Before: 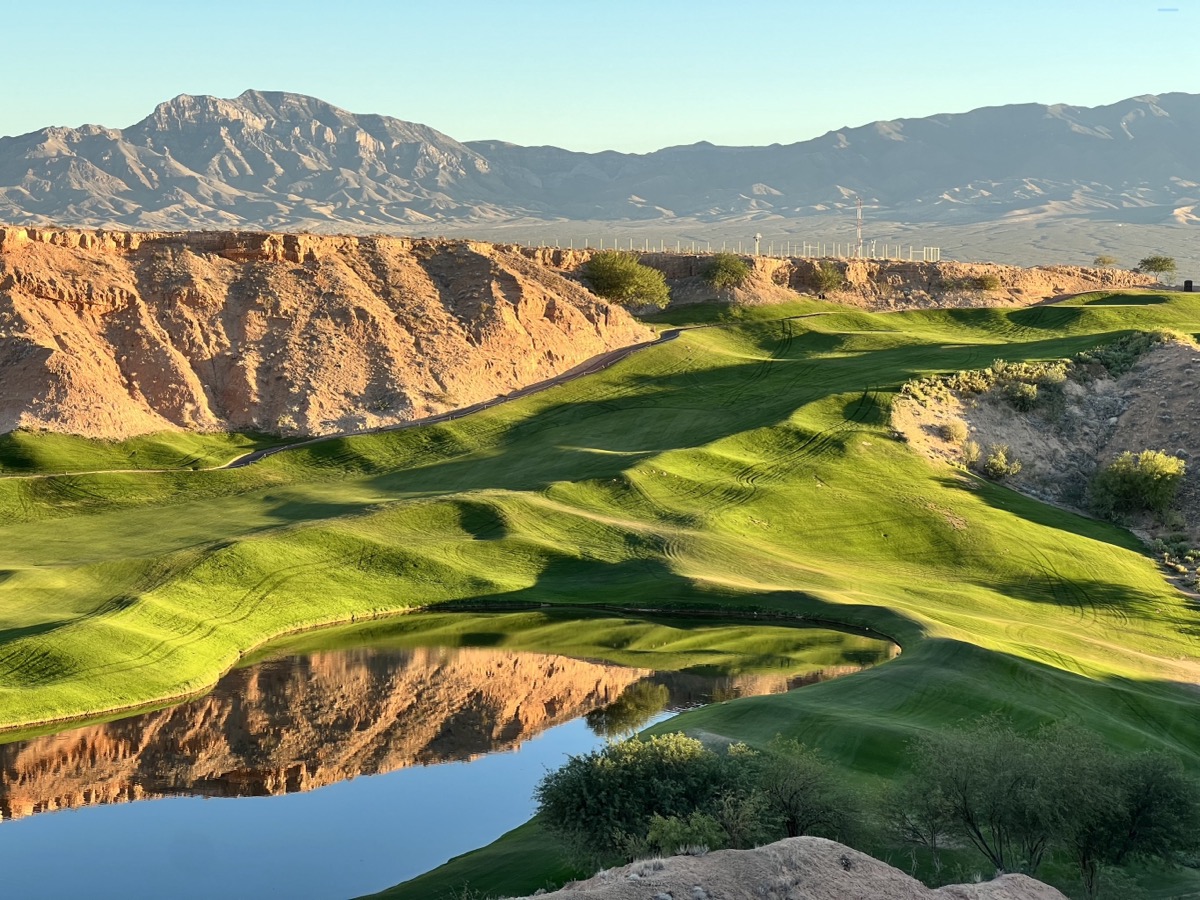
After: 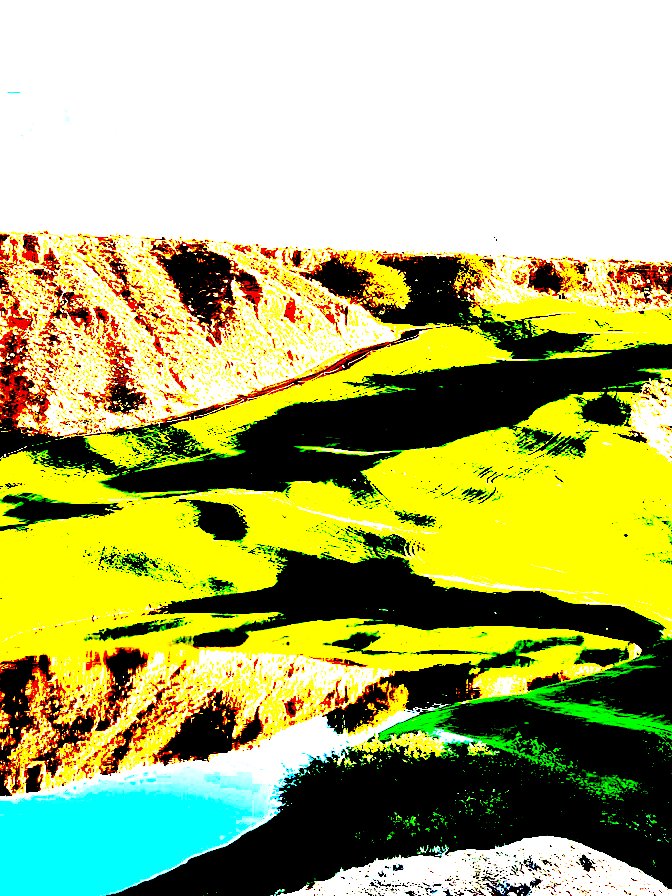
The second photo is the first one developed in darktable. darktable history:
exposure: black level correction 0.1, exposure 3 EV, compensate highlight preservation false
crop: left 21.674%, right 22.086%
color correction: highlights a* -1.43, highlights b* 10.12, shadows a* 0.395, shadows b* 19.35
